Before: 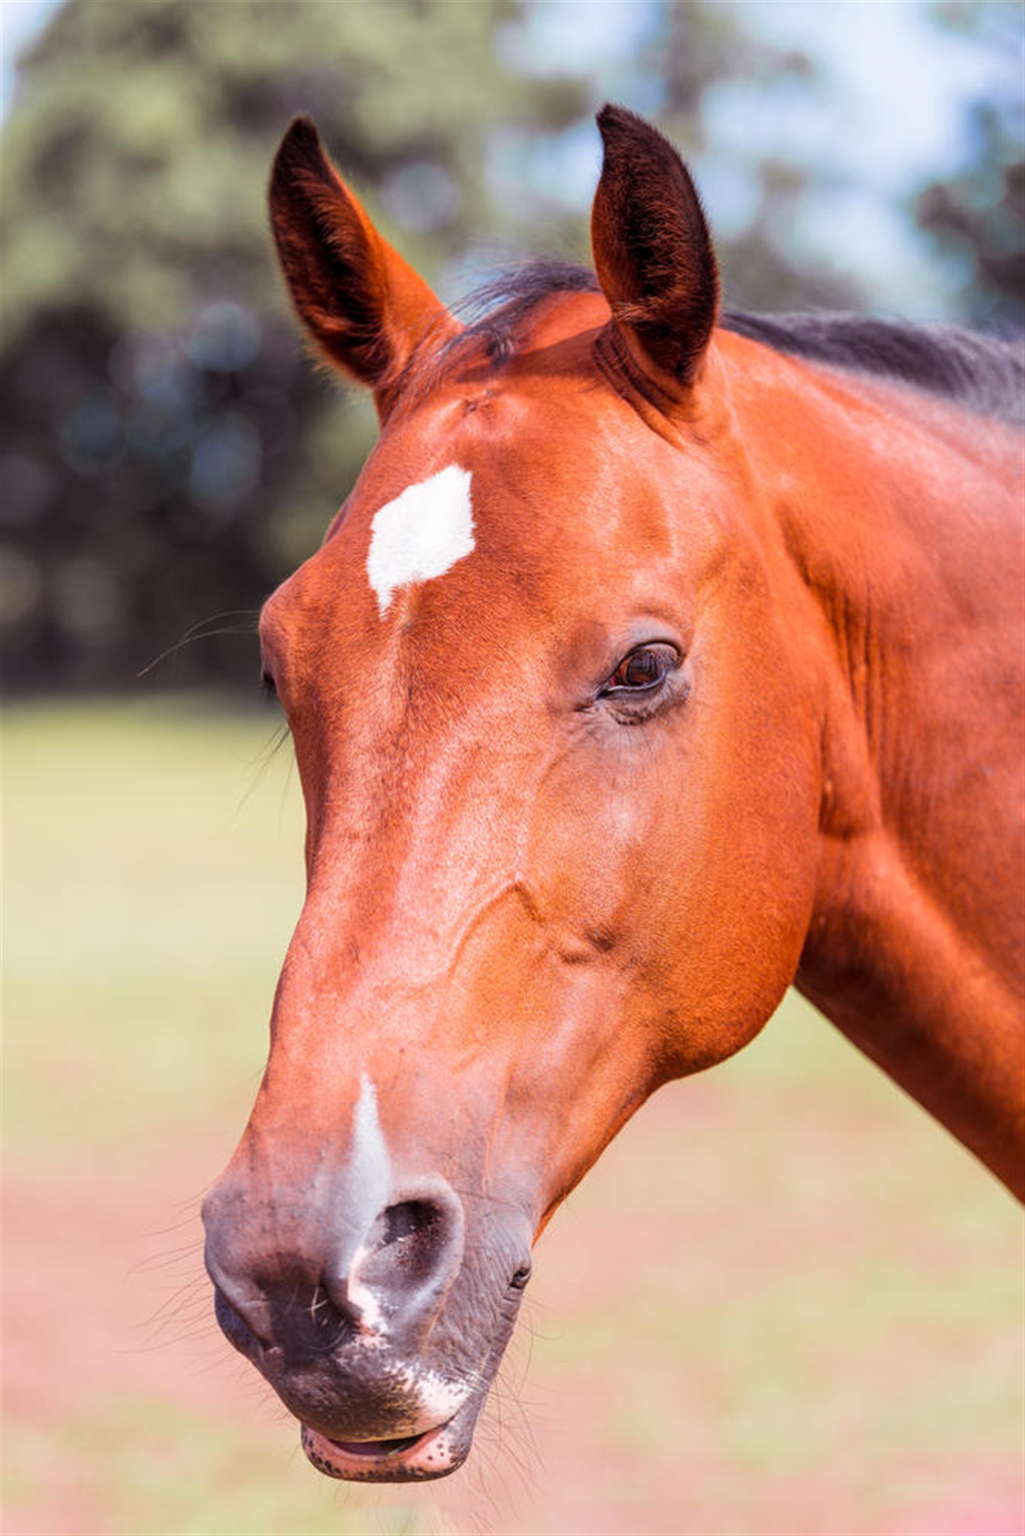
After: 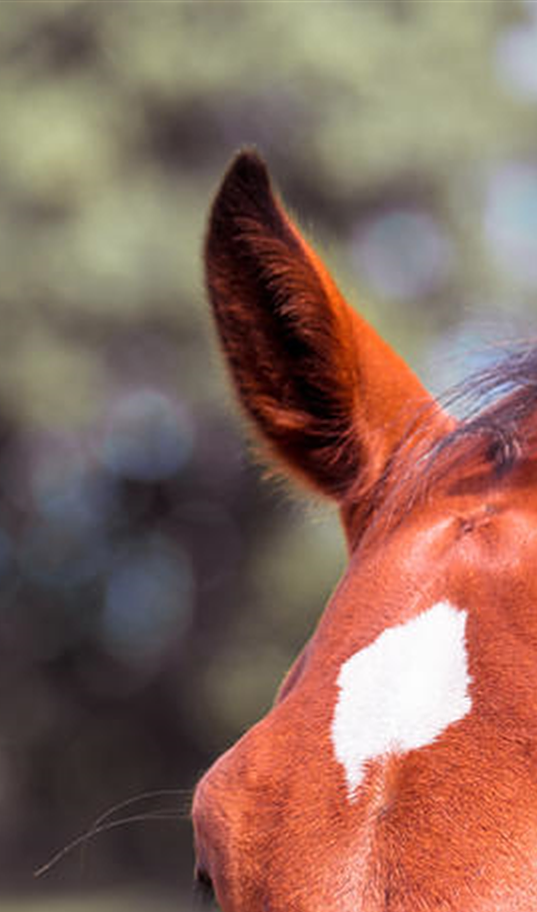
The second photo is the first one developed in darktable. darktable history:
crop and rotate: left 10.814%, top 0.082%, right 48.681%, bottom 53.997%
haze removal: strength -0.078, distance 0.351, compatibility mode true, adaptive false
sharpen: on, module defaults
